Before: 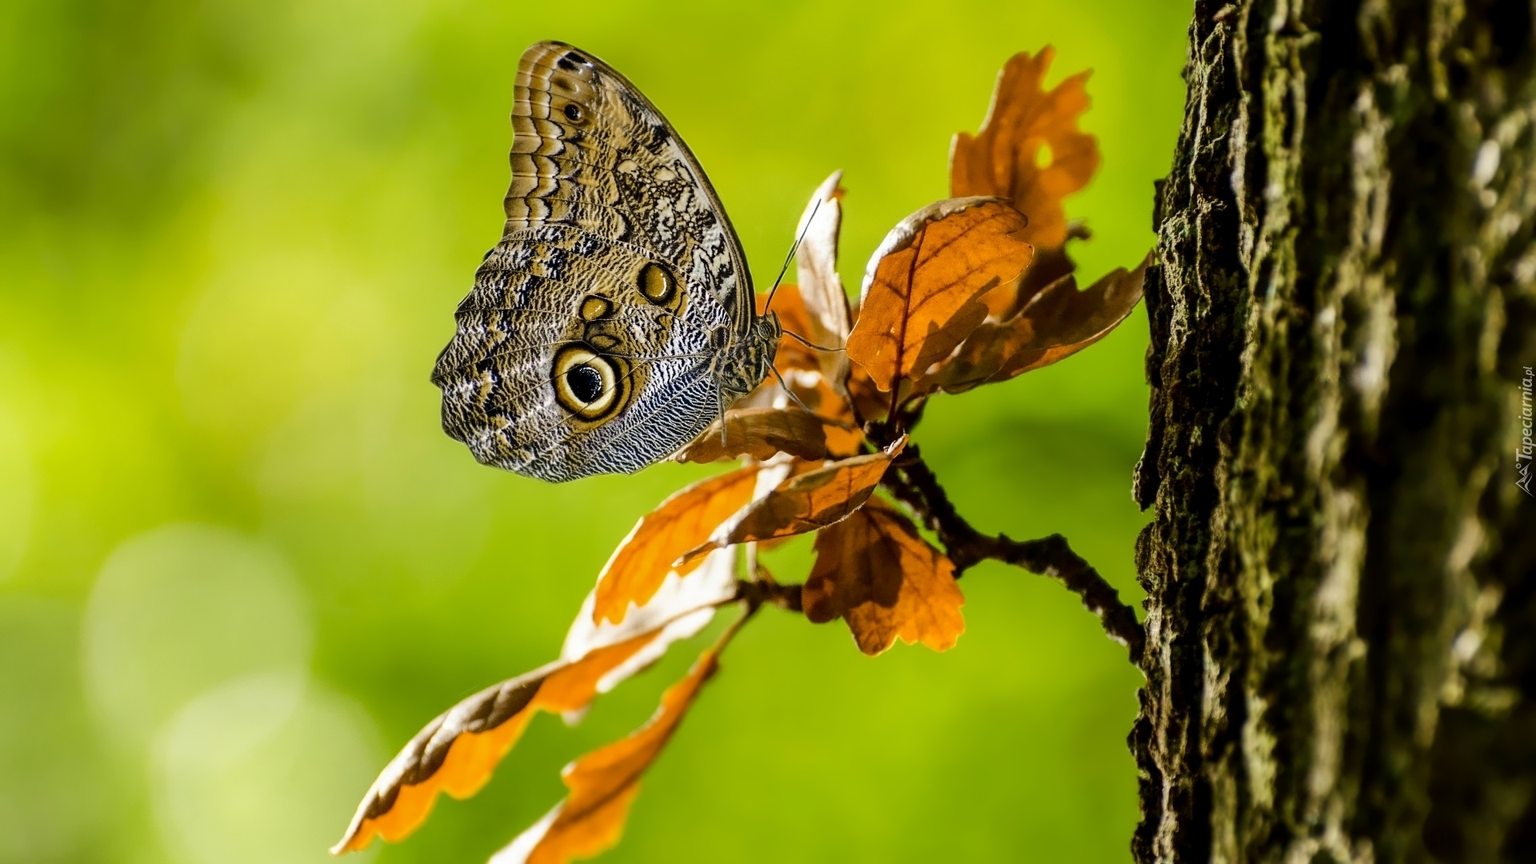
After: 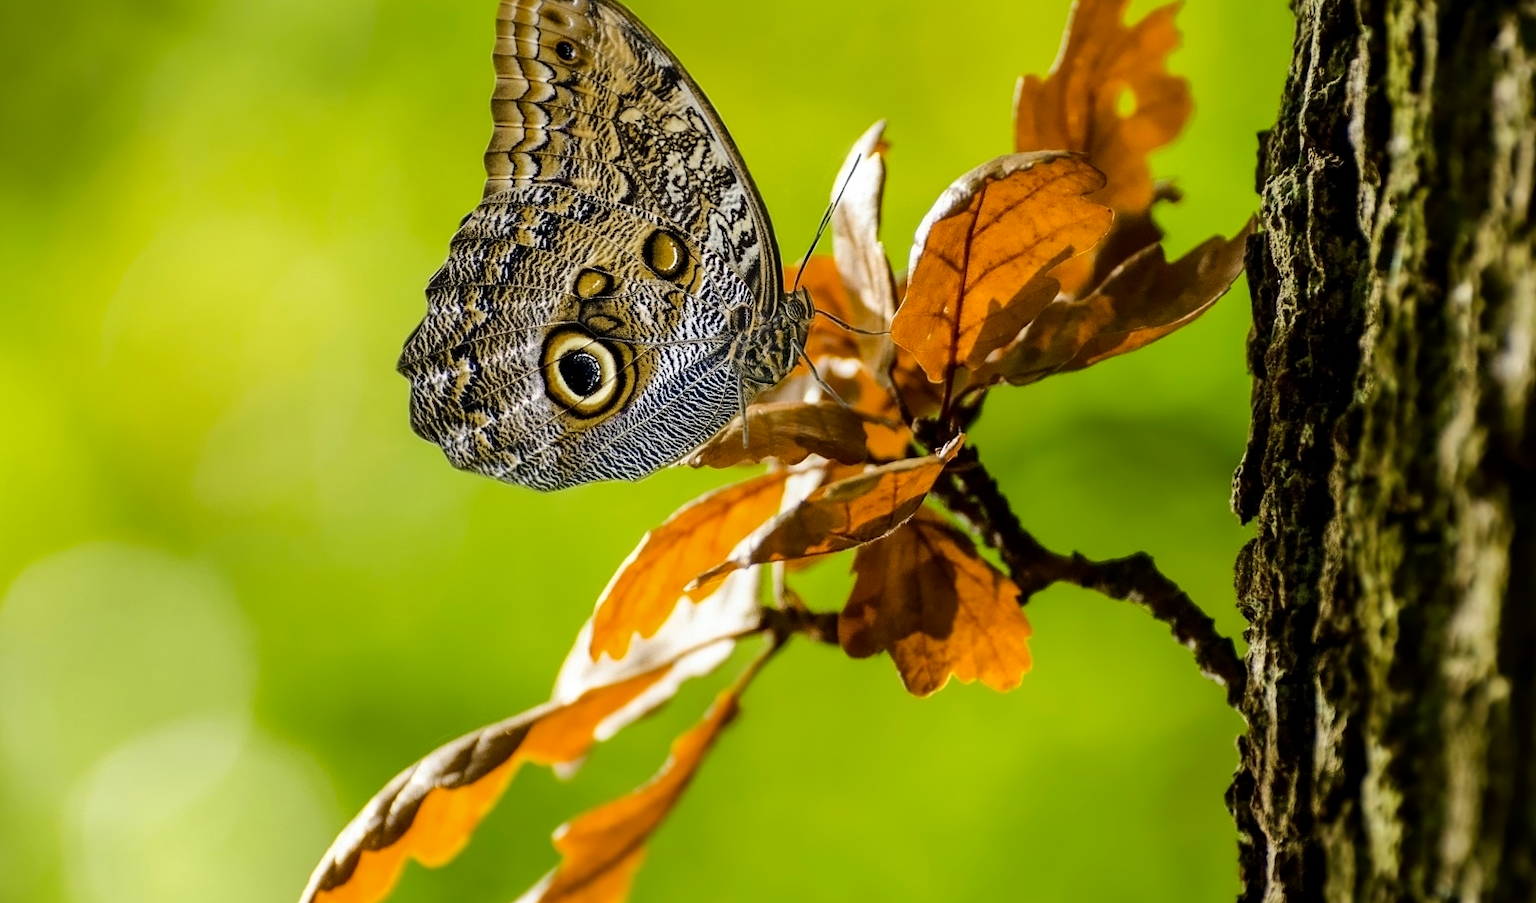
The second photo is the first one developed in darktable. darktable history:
crop: left 6.34%, top 8.112%, right 9.532%, bottom 3.873%
haze removal: compatibility mode true, adaptive false
